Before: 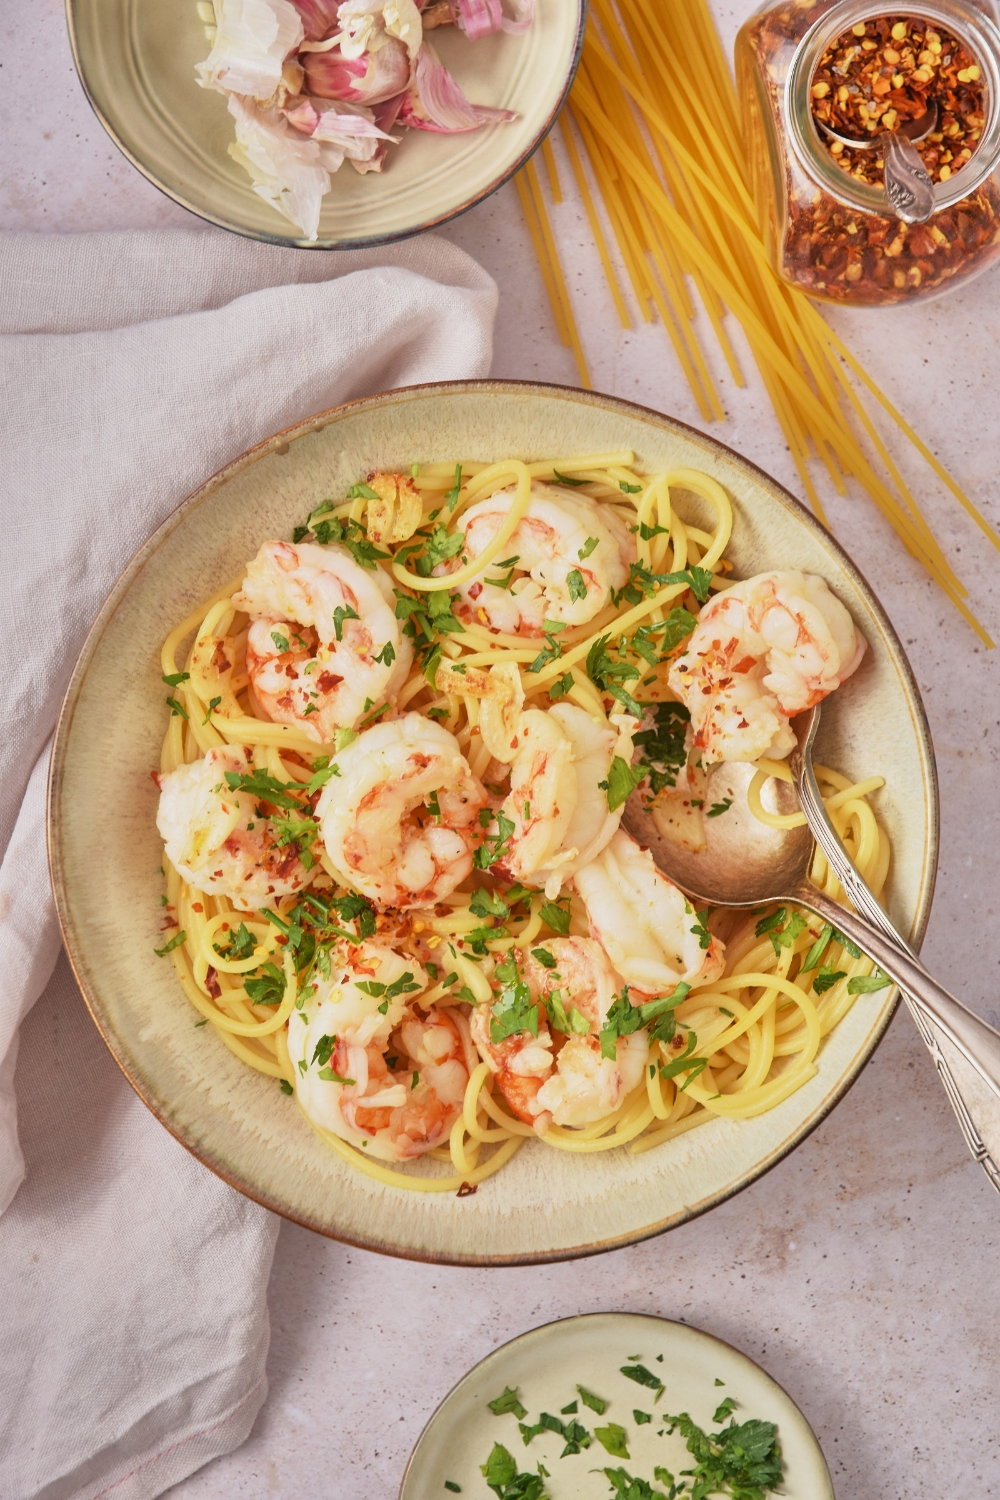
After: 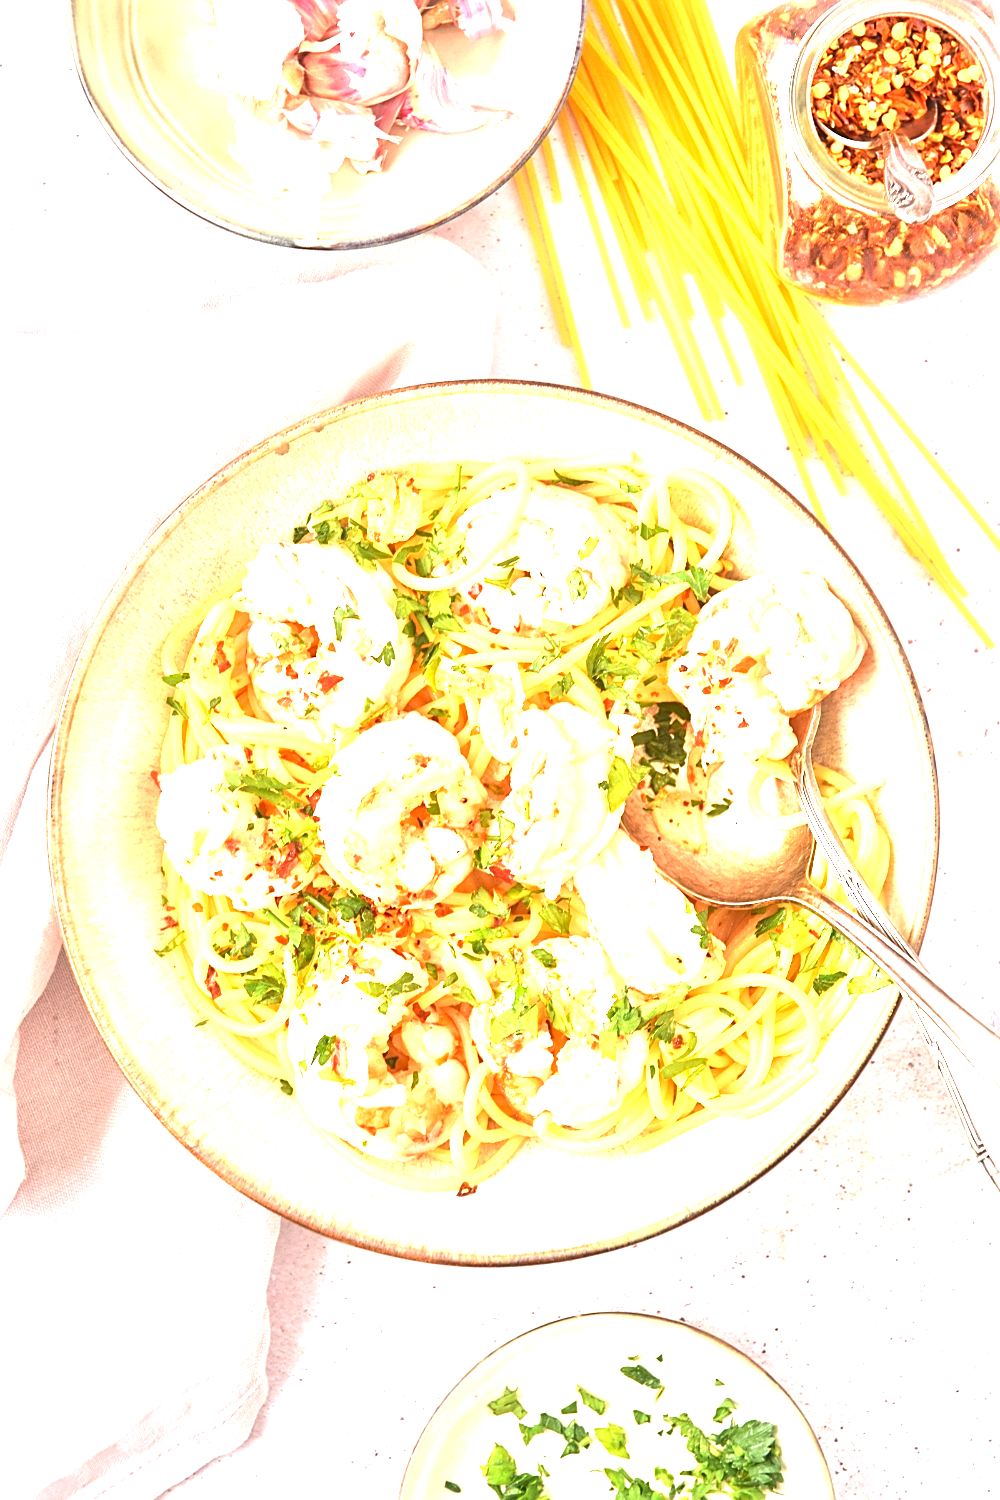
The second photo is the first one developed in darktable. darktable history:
exposure: black level correction 0, exposure 2.138 EV, compensate exposure bias true, compensate highlight preservation false
sharpen: on, module defaults
